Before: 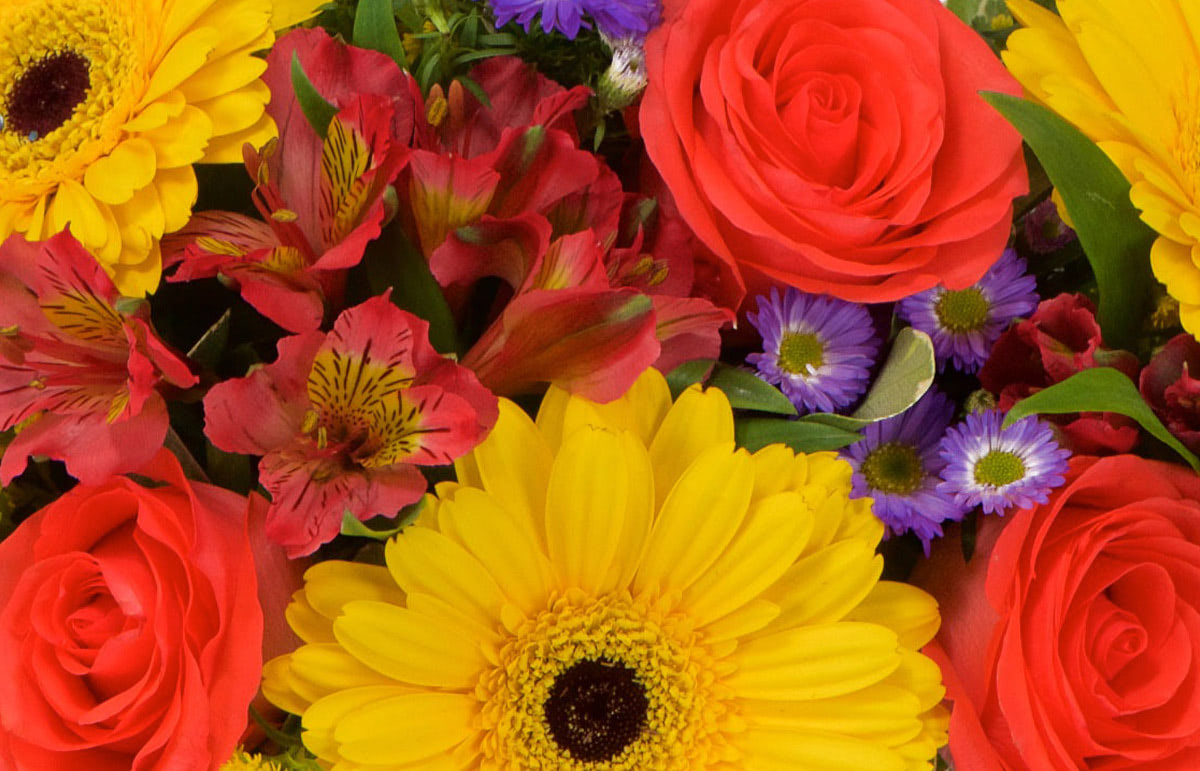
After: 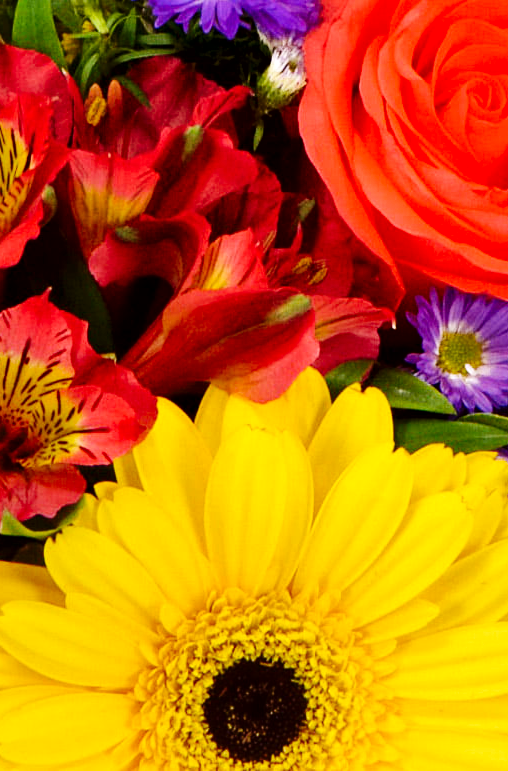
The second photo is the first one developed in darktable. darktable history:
crop: left 28.473%, right 29.131%
local contrast: mode bilateral grid, contrast 99, coarseness 99, detail 165%, midtone range 0.2
base curve: curves: ch0 [(0, 0) (0.036, 0.025) (0.121, 0.166) (0.206, 0.329) (0.605, 0.79) (1, 1)], exposure shift 0.01, preserve colors none
